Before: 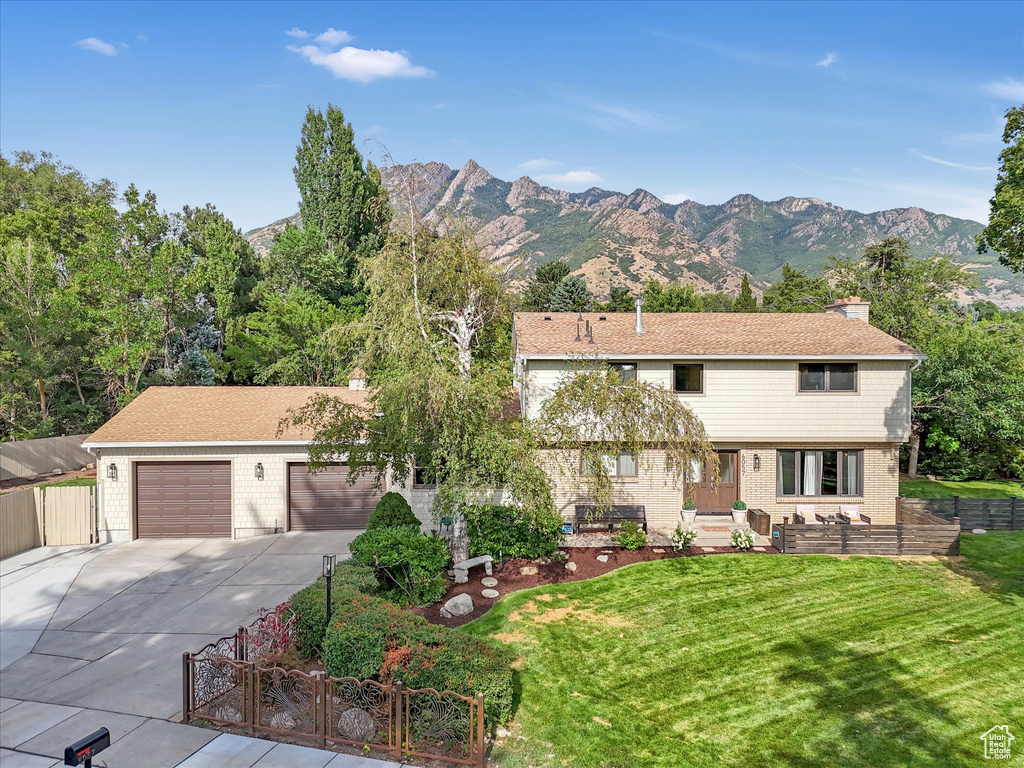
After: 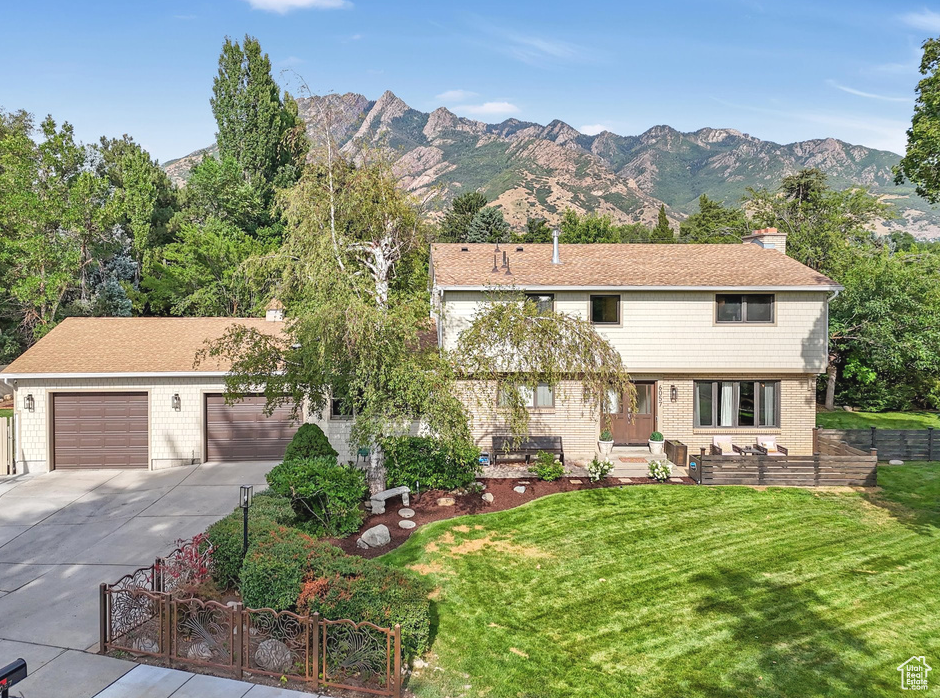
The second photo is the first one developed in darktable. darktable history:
exposure: black level correction -0.004, exposure 0.052 EV, compensate highlight preservation false
crop and rotate: left 8.182%, top 9.009%
